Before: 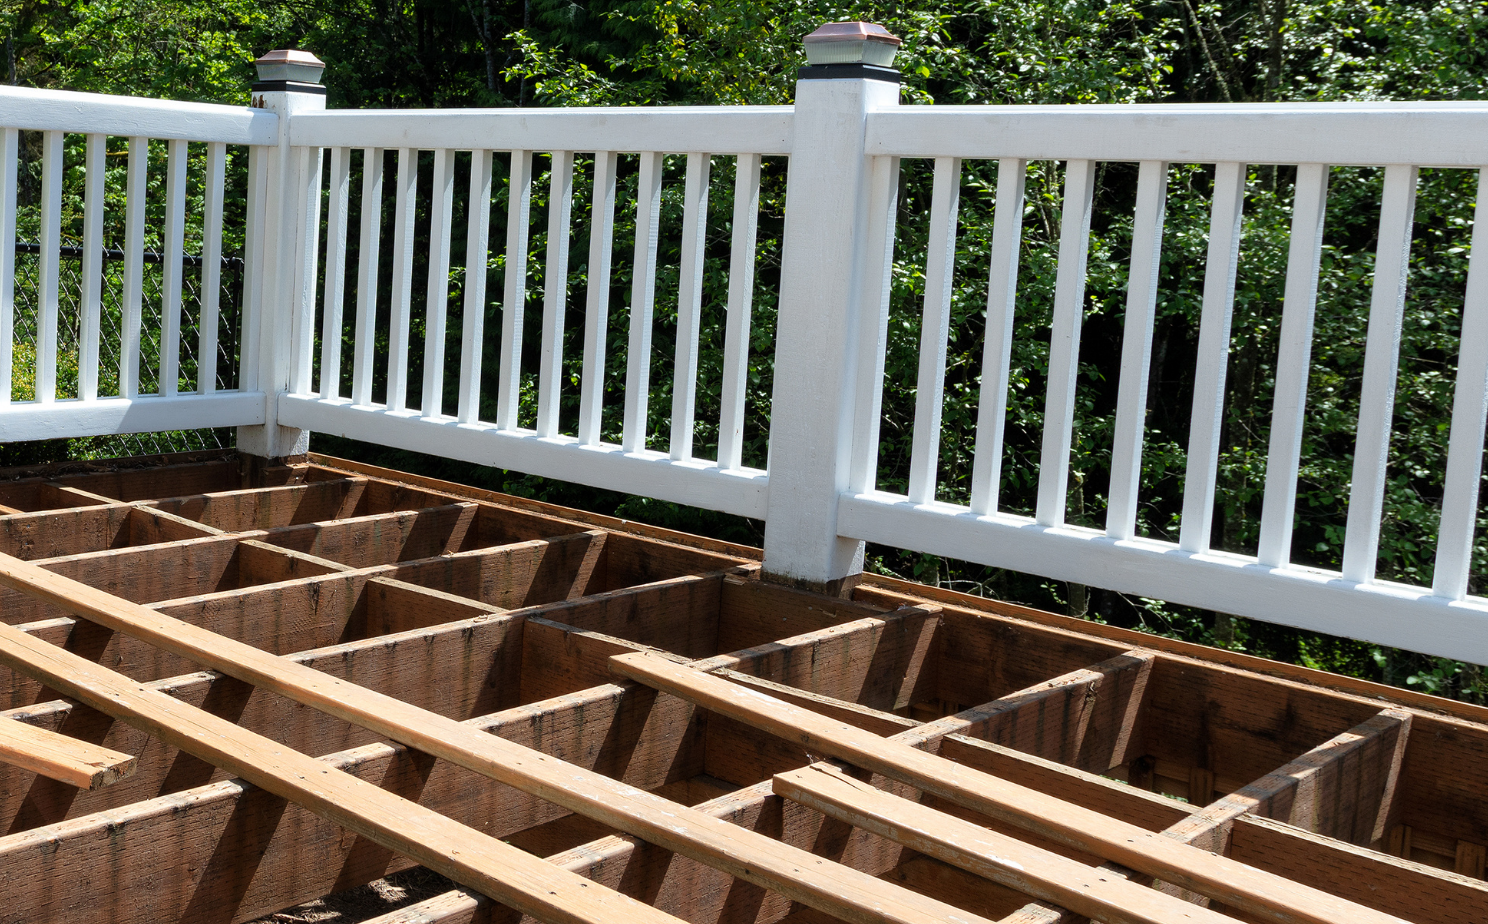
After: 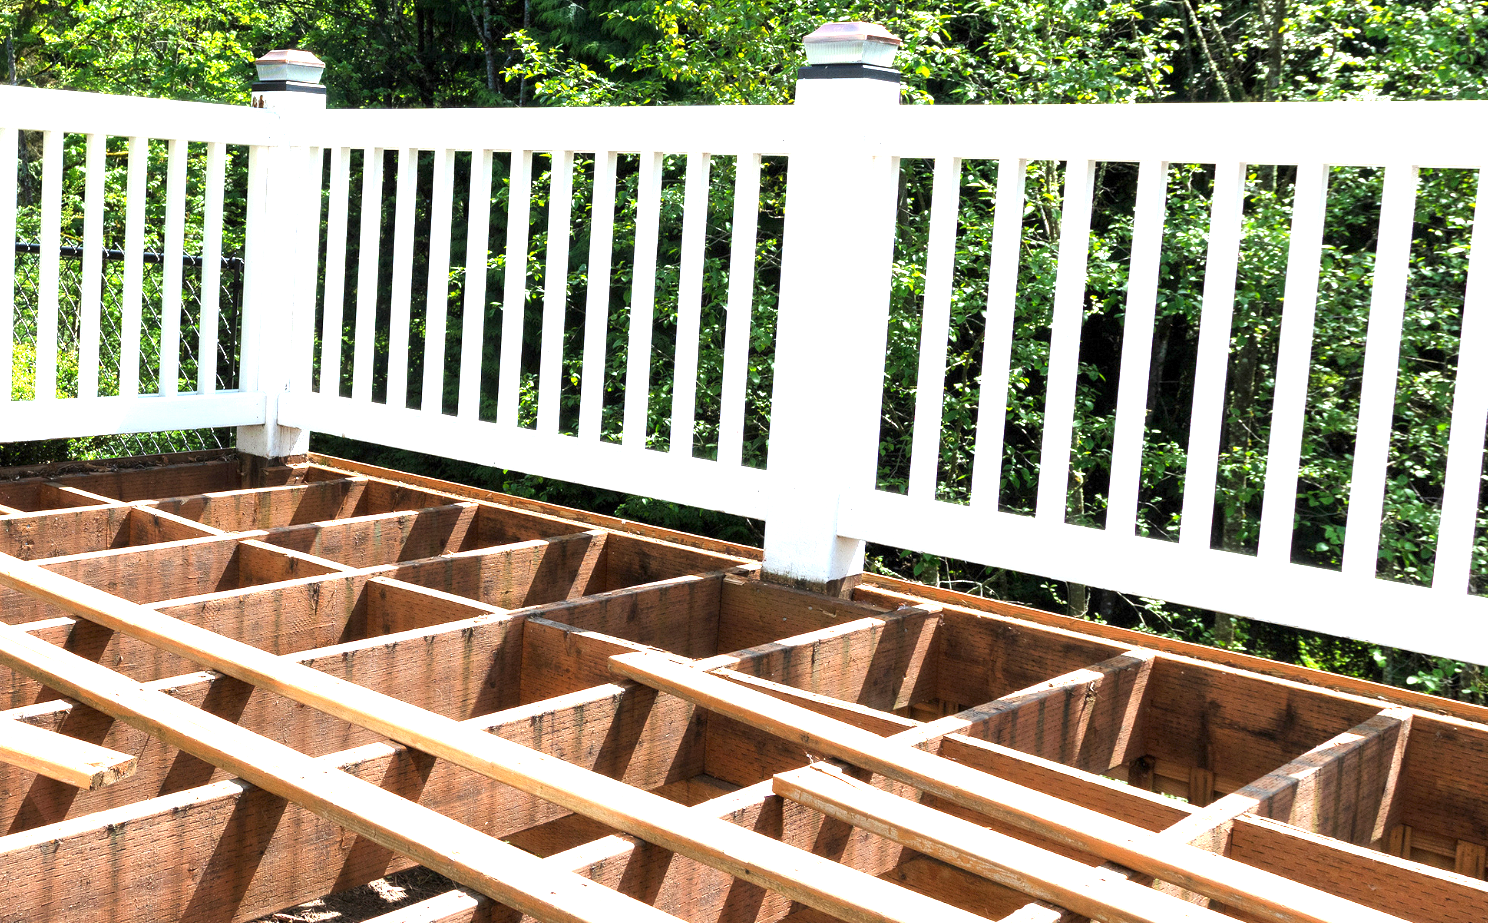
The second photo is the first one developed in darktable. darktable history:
exposure: exposure 1.991 EV, compensate exposure bias true, compensate highlight preservation false
crop: bottom 0.072%
